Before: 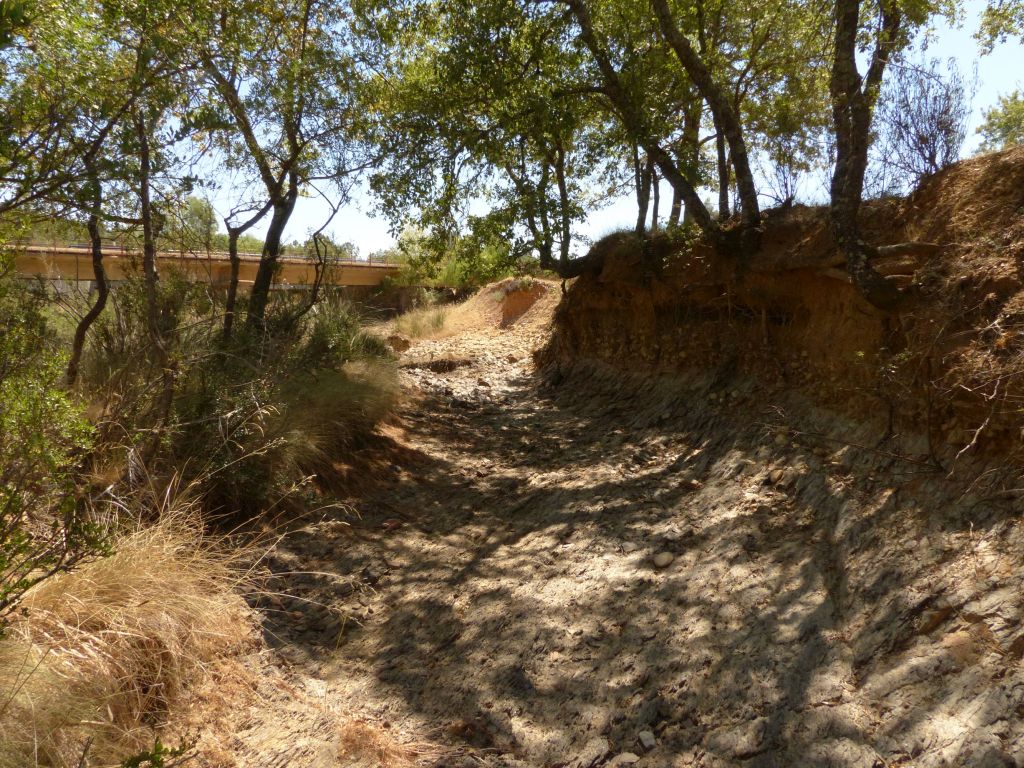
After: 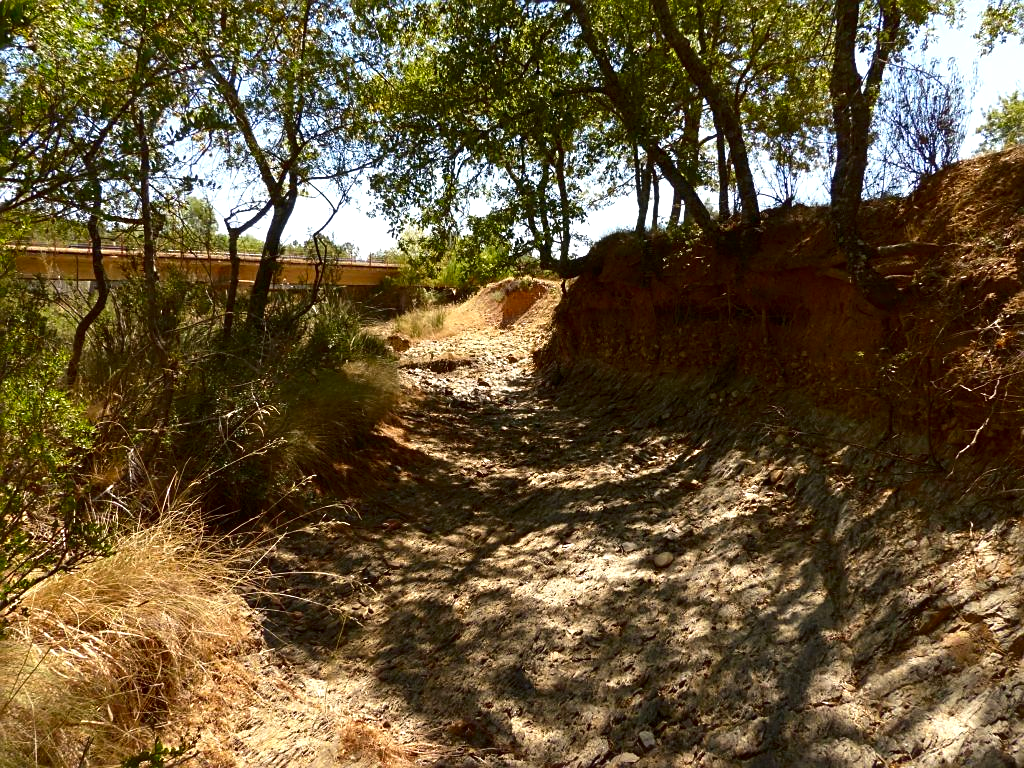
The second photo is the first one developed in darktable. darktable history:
exposure: exposure -0.368 EV, compensate exposure bias true, compensate highlight preservation false
contrast brightness saturation: contrast 0.116, brightness -0.118, saturation 0.205
sharpen: on, module defaults
